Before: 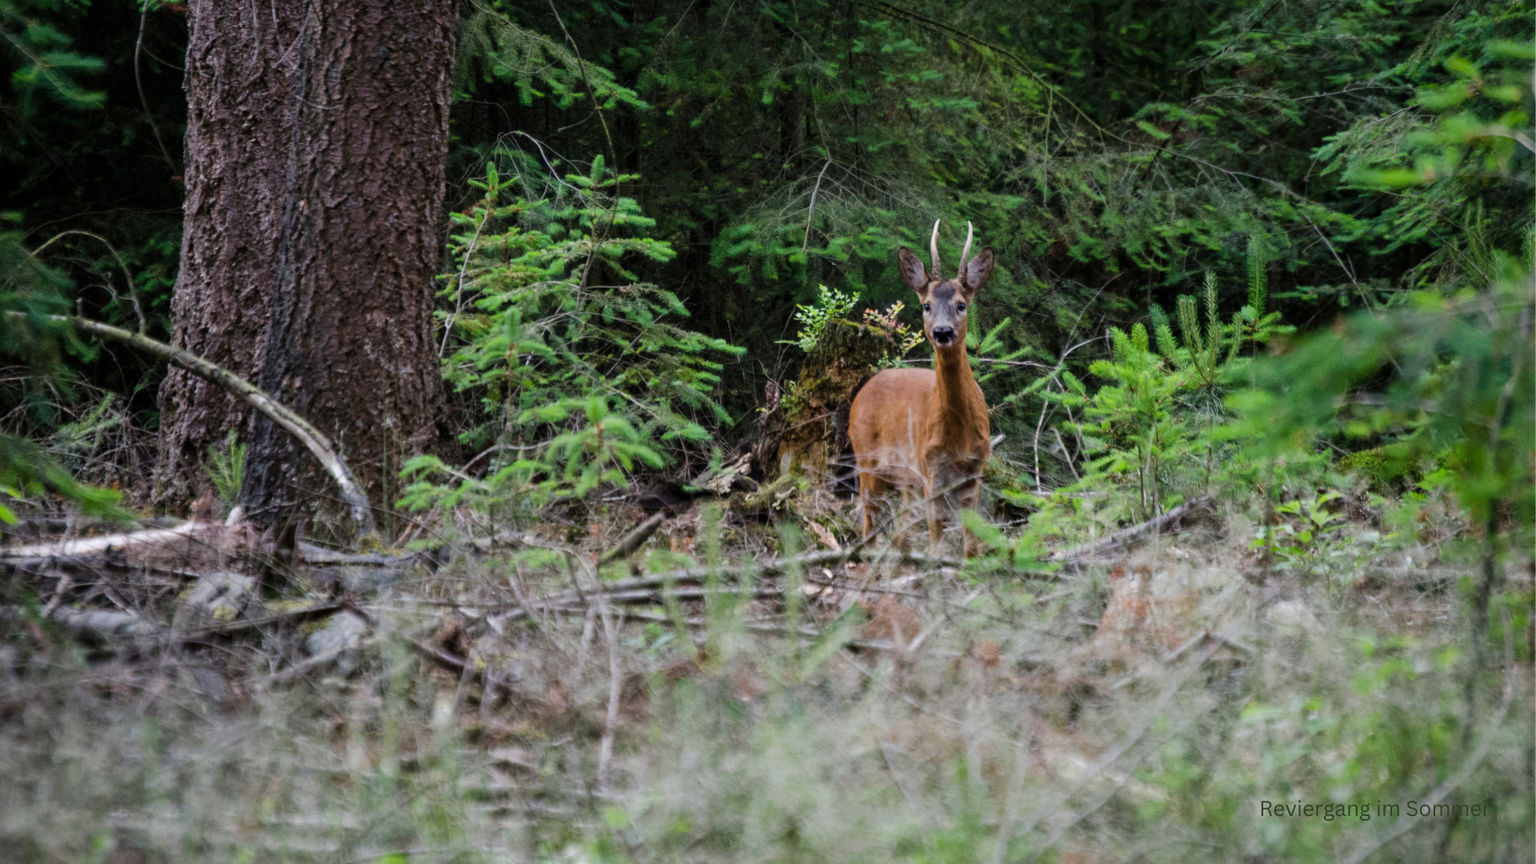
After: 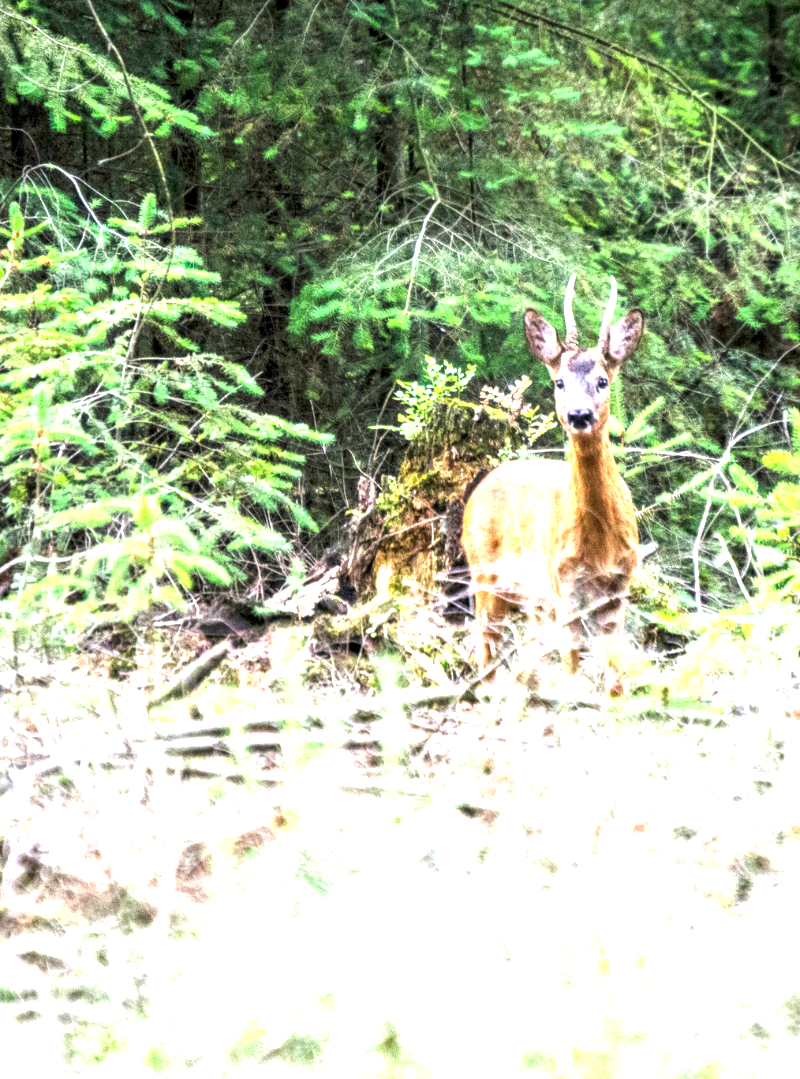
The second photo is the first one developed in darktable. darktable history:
crop: left 31.229%, right 27.105%
exposure: black level correction 0.001, exposure 2.607 EV, compensate exposure bias true, compensate highlight preservation false
local contrast: detail 130%
